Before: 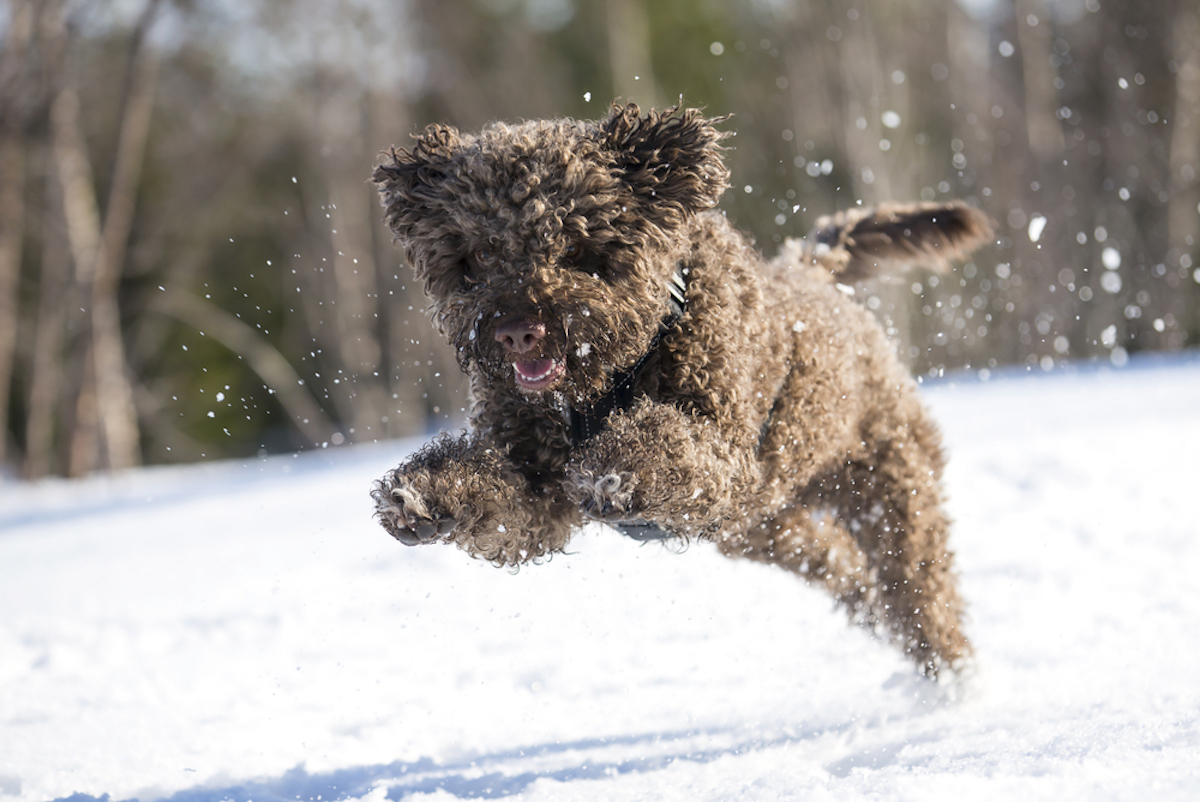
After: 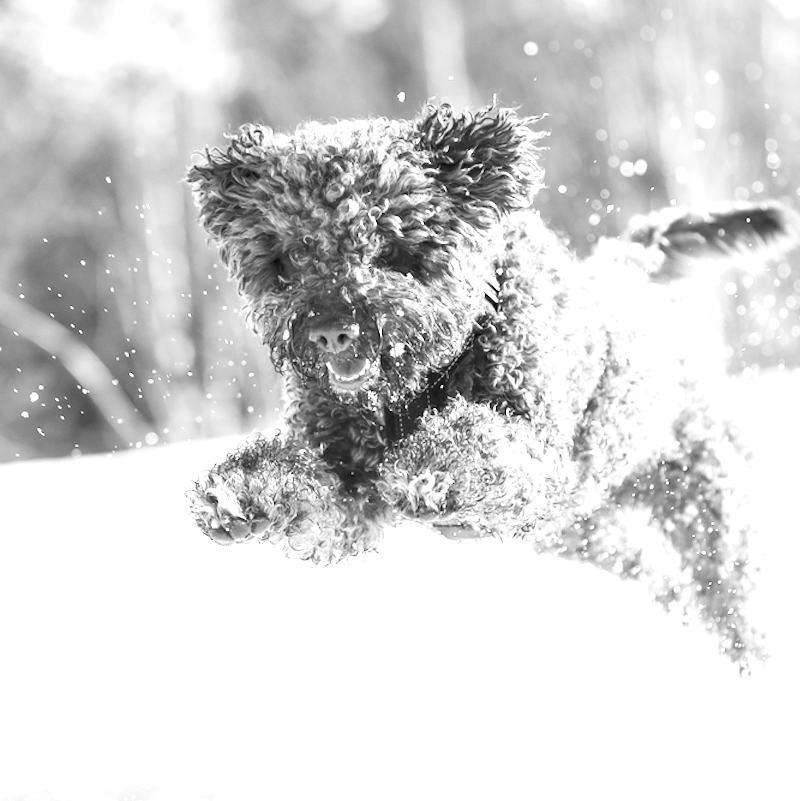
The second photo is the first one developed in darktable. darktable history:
exposure: black level correction 0, exposure 1.45 EV, compensate exposure bias true, compensate highlight preservation false
crop and rotate: left 15.546%, right 17.787%
monochrome: on, module defaults
contrast brightness saturation: contrast 0.2, brightness 0.15, saturation 0.14
